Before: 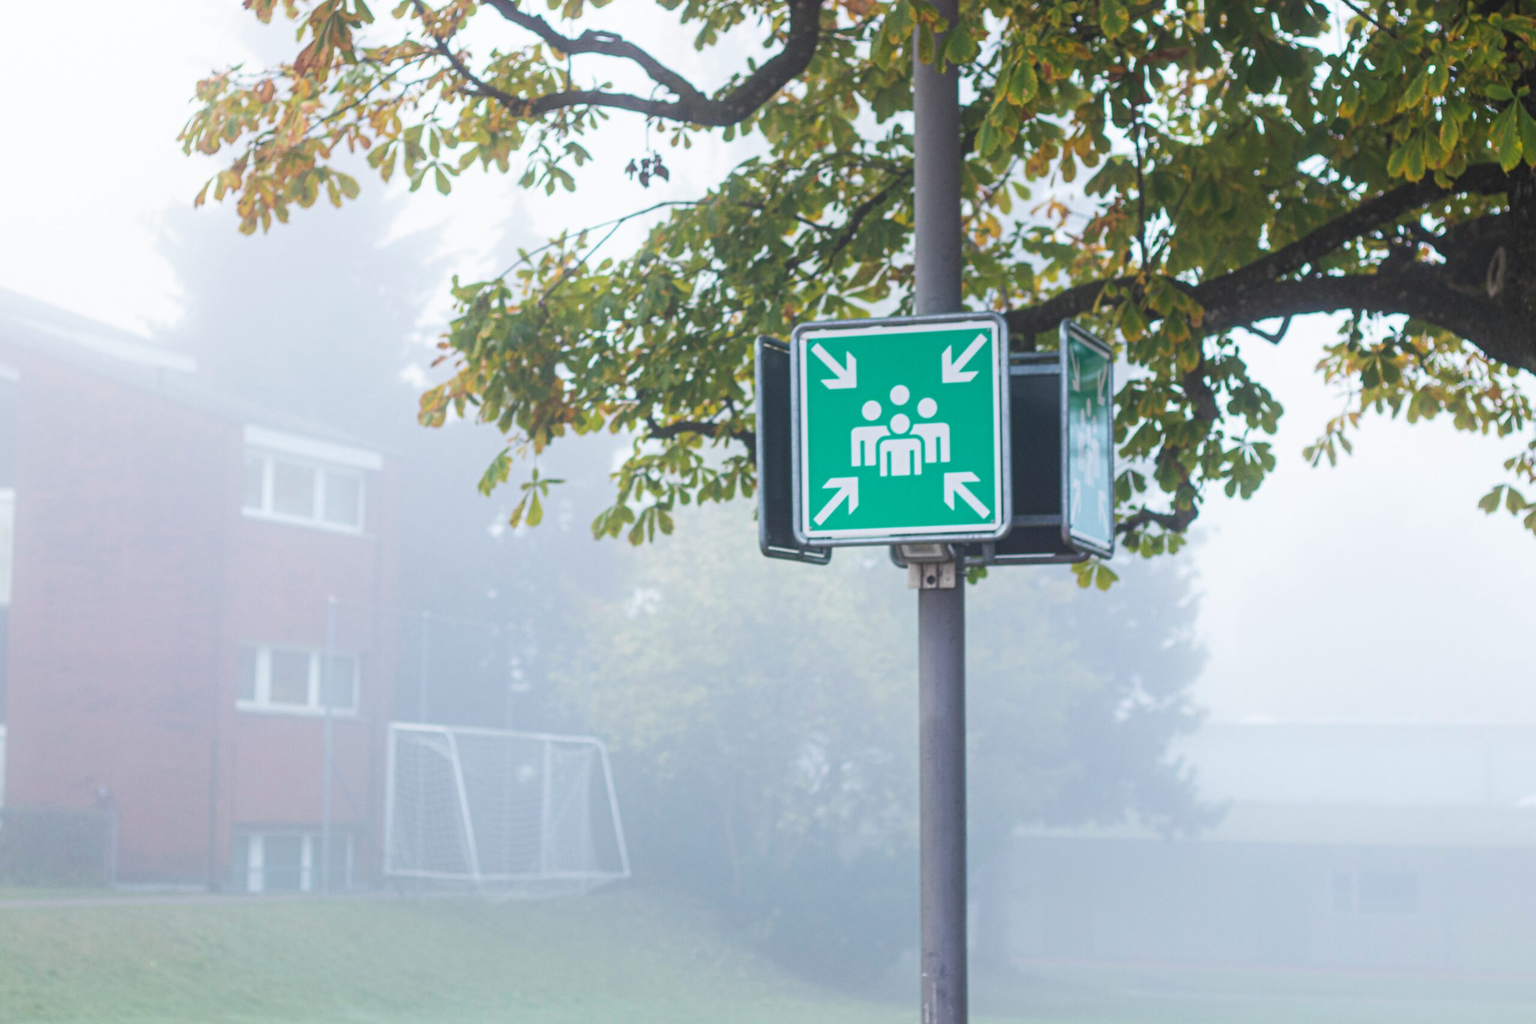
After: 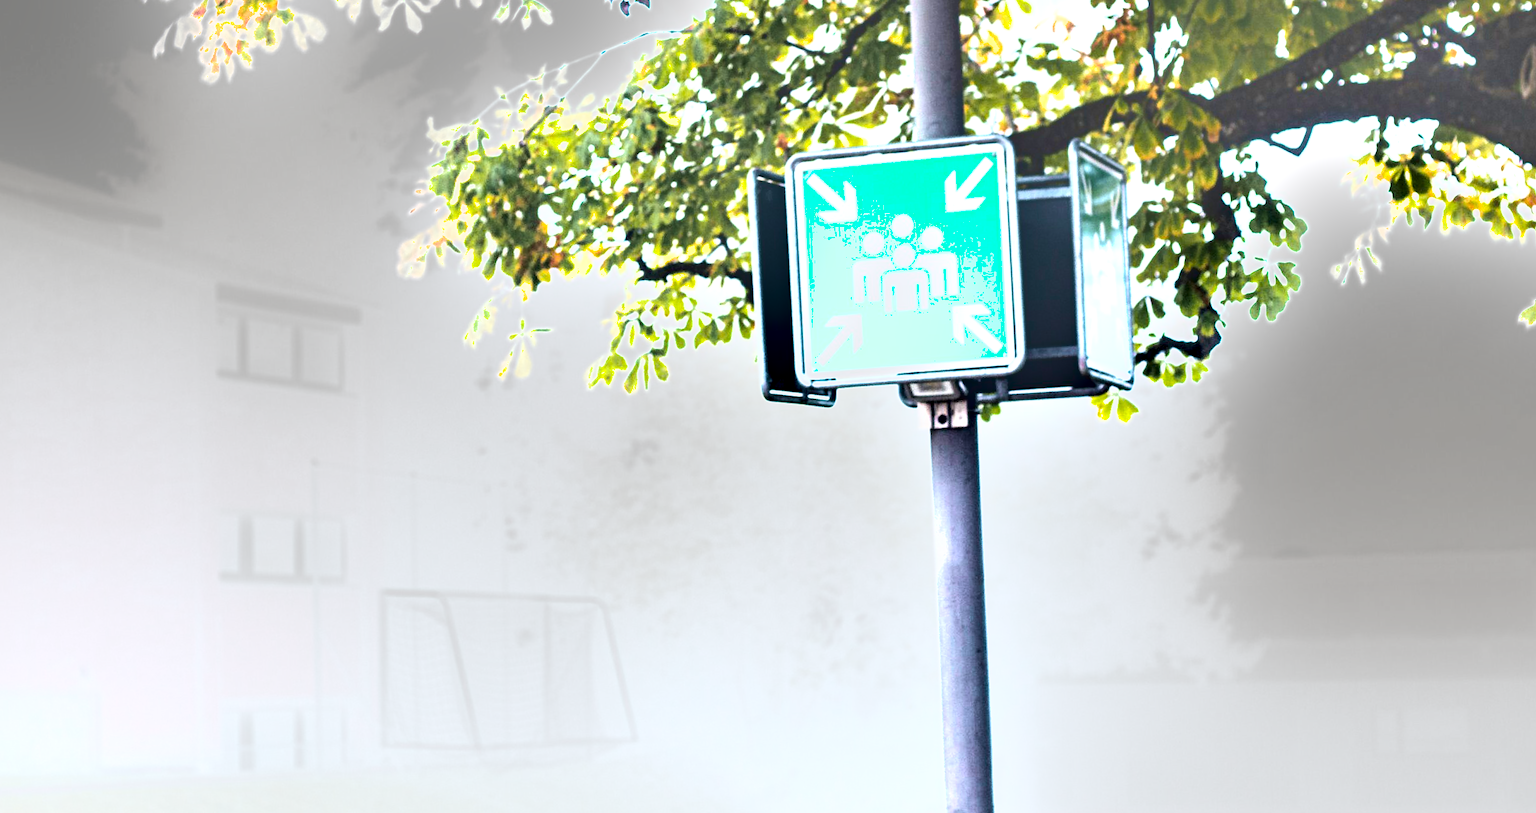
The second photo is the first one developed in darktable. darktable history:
shadows and highlights: soften with gaussian
exposure: black level correction 0, exposure 1.741 EV, compensate exposure bias true, compensate highlight preservation false
rotate and perspective: rotation -2.12°, lens shift (vertical) 0.009, lens shift (horizontal) -0.008, automatic cropping original format, crop left 0.036, crop right 0.964, crop top 0.05, crop bottom 0.959
crop and rotate: top 15.774%, bottom 5.506%
tone curve: curves: ch0 [(0, 0.024) (0.119, 0.146) (0.474, 0.464) (0.718, 0.721) (0.817, 0.839) (1, 0.998)]; ch1 [(0, 0) (0.377, 0.416) (0.439, 0.451) (0.477, 0.477) (0.501, 0.503) (0.538, 0.544) (0.58, 0.602) (0.664, 0.676) (0.783, 0.804) (1, 1)]; ch2 [(0, 0) (0.38, 0.405) (0.463, 0.456) (0.498, 0.497) (0.524, 0.535) (0.578, 0.576) (0.648, 0.665) (1, 1)], color space Lab, independent channels, preserve colors none
